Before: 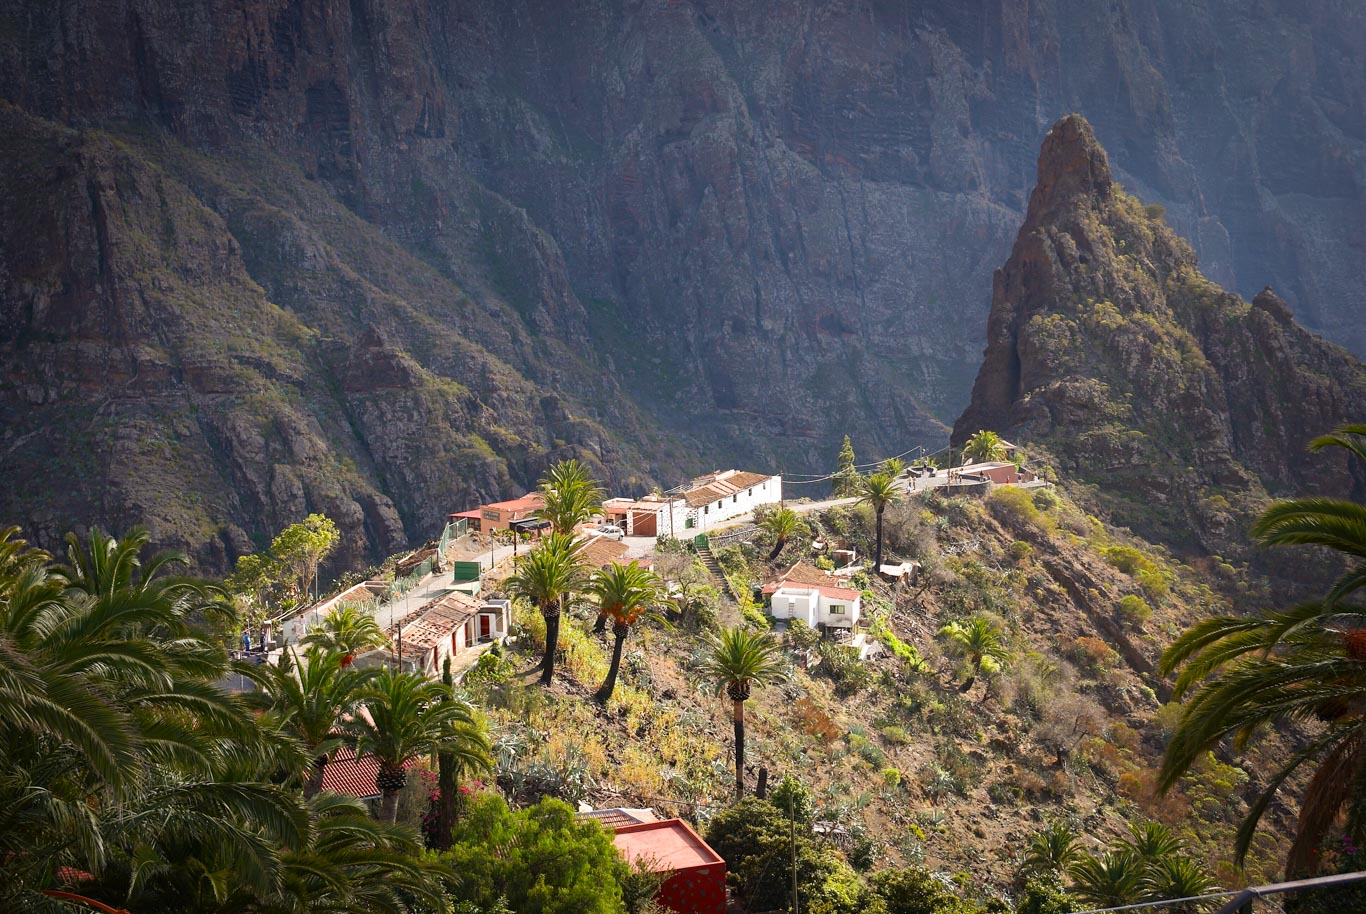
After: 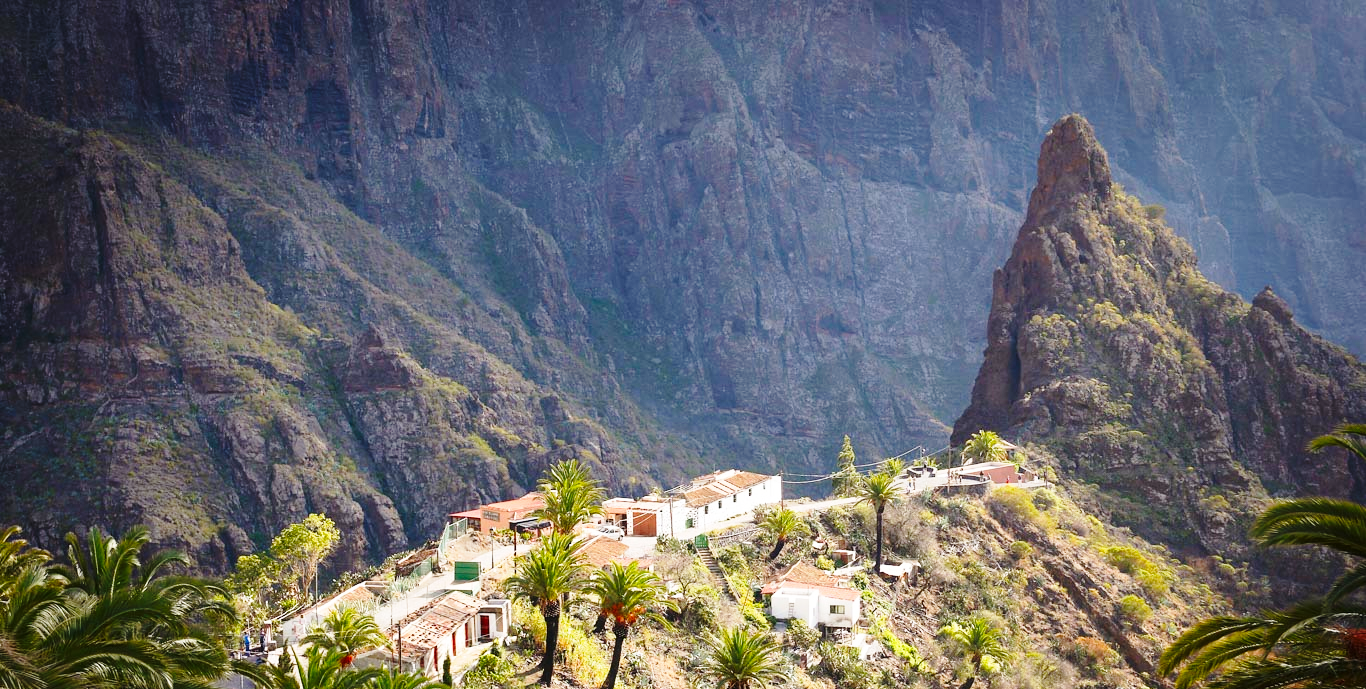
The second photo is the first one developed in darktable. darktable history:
crop: bottom 24.581%
base curve: curves: ch0 [(0, 0) (0.028, 0.03) (0.121, 0.232) (0.46, 0.748) (0.859, 0.968) (1, 1)], preserve colors none
